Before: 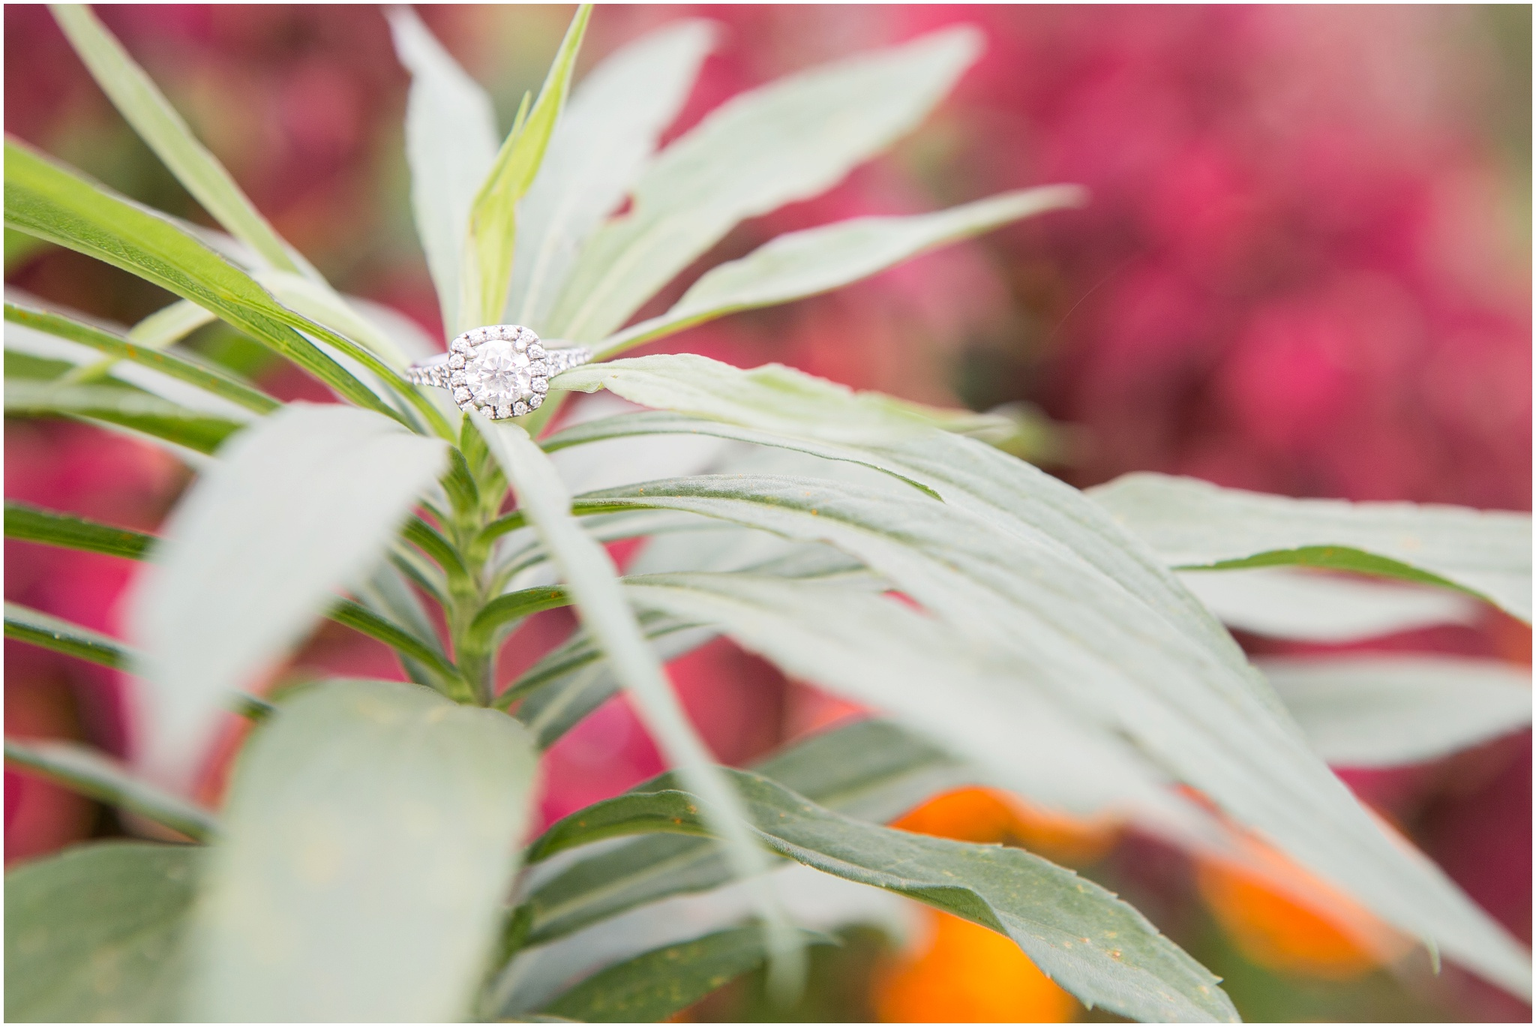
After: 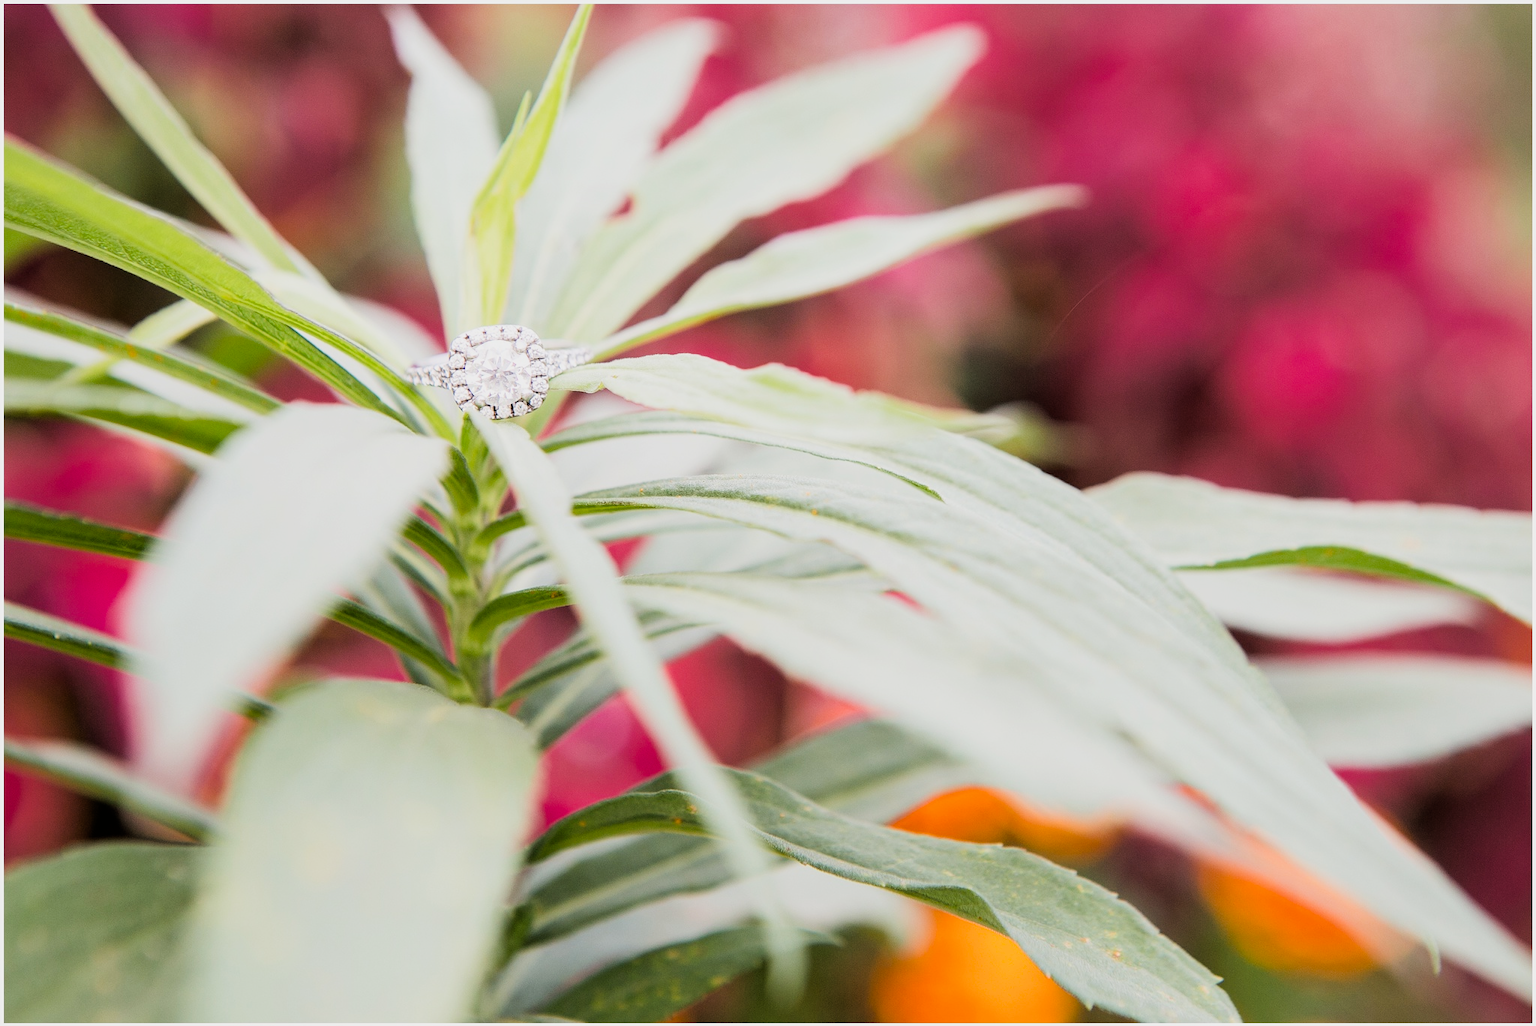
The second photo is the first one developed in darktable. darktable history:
color balance rgb: shadows fall-off 101%, linear chroma grading › mid-tones 7.63%, perceptual saturation grading › mid-tones 11.68%, mask middle-gray fulcrum 22.45%, global vibrance 10.11%, saturation formula JzAzBz (2021)
filmic rgb: black relative exposure -5 EV, white relative exposure 3.5 EV, hardness 3.19, contrast 1.4, highlights saturation mix -30%
